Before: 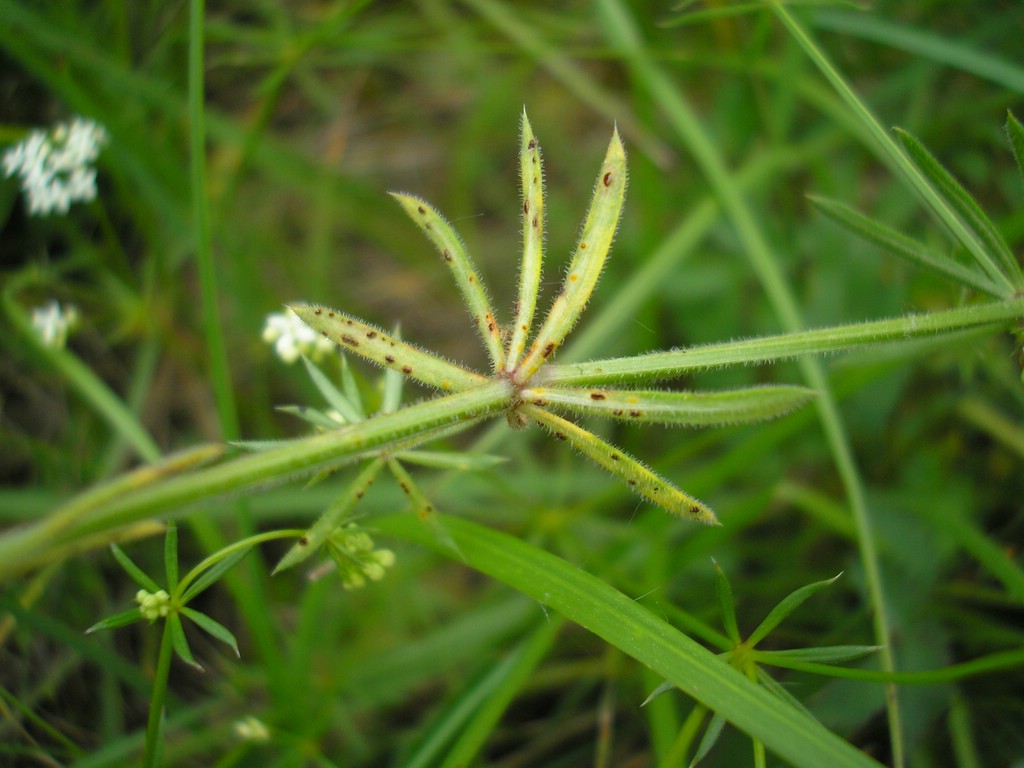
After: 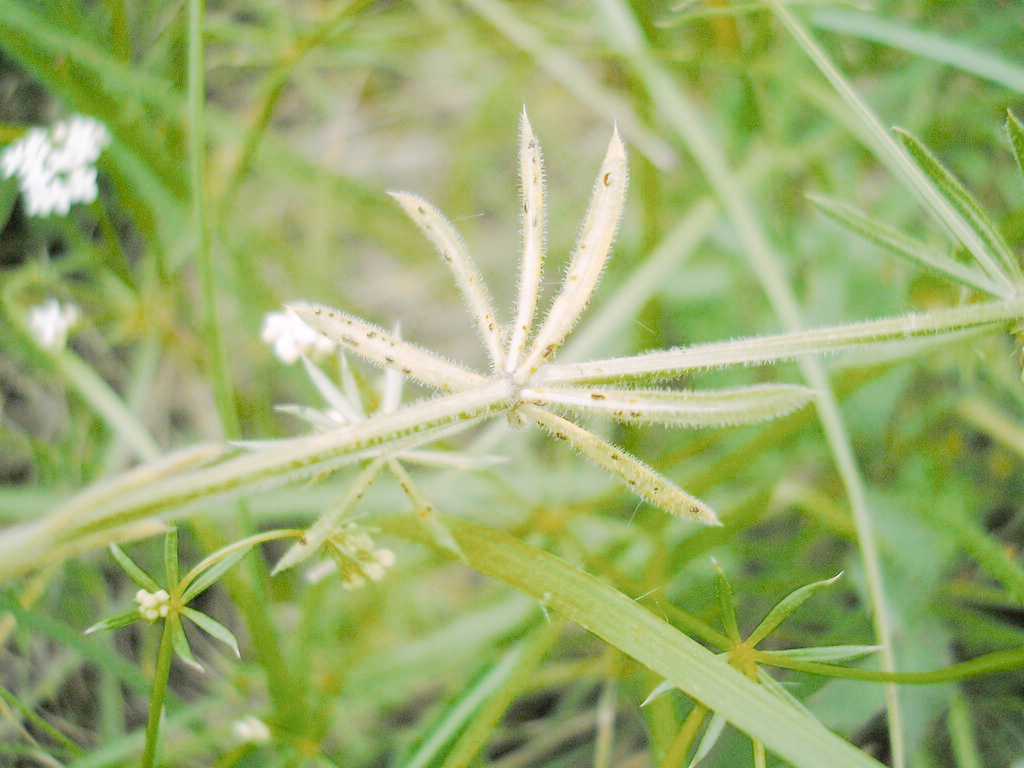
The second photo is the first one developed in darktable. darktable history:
tone curve: curves: ch0 [(0, 0) (0.003, 0) (0.011, 0.001) (0.025, 0.003) (0.044, 0.005) (0.069, 0.011) (0.1, 0.021) (0.136, 0.035) (0.177, 0.079) (0.224, 0.134) (0.277, 0.219) (0.335, 0.315) (0.399, 0.42) (0.468, 0.529) (0.543, 0.636) (0.623, 0.727) (0.709, 0.805) (0.801, 0.88) (0.898, 0.957) (1, 1)], preserve colors none
color look up table: target L [81.94, 84.82, 87.14, 77.42, 66.49, 44, 63.31, 66.15, 66.03, 42.1, 45.98, 47.27, 43.98, 36.08, 14.77, 200.25, 99.02, 87.35, 80.66, 69.64, 61.95, 62.15, 54.68, 38.42, 40.7, 35.26, 29.15, 3.804, 79.68, 81.27, 80.08, 65.11, 66.93, 55.97, 56.41, 63.33, 50.79, 51.6, 56.91, 44.72, 48.1, 23.33, 77.88, 76.32, 64.72, 67.86, 56.41, 51.72, 39.87], target a [2.938, 0.682, -2.029, -42.25, -43.92, -29.54, -7.922, -37.85, -20.8, -26.46, -18.97, -23.67, -27.91, -9.858, -10.95, 0, 4.341, 8.462, 3.902, 20.11, 6.733, 31.15, 51.38, 4.735, 35.09, 28.16, 16.65, 8.703, 20.14, 21.39, -2.875, 47.48, 51.75, 11.25, -12.5, 6.295, 16.86, 9.134, 44.69, 32.74, 29.25, 9.022, -38.96, -6.991, -34.93, -25.67, -4.191, -20.06, -3.585], target b [40.84, 14.31, -3.097, -14.73, -2.948, 27.63, 41.06, 25.87, 13.42, 18.07, 32.11, -2.055, 18.9, 20.5, 2.167, 0, -1.723, 13.37, 41.11, 44.06, 34.47, 19.34, 7.359, 2.574, 26.17, 18.49, 22.14, 7.33, -6.532, -18.62, -20.21, -10.78, -27.04, -1.545, -47.8, -42.25, -16.48, -31.15, -42.65, -9.498, -27.08, -26.98, -15.4, -12.92, -18.98, -29.62, -8.46, -19.57, -20.29], num patches 49
